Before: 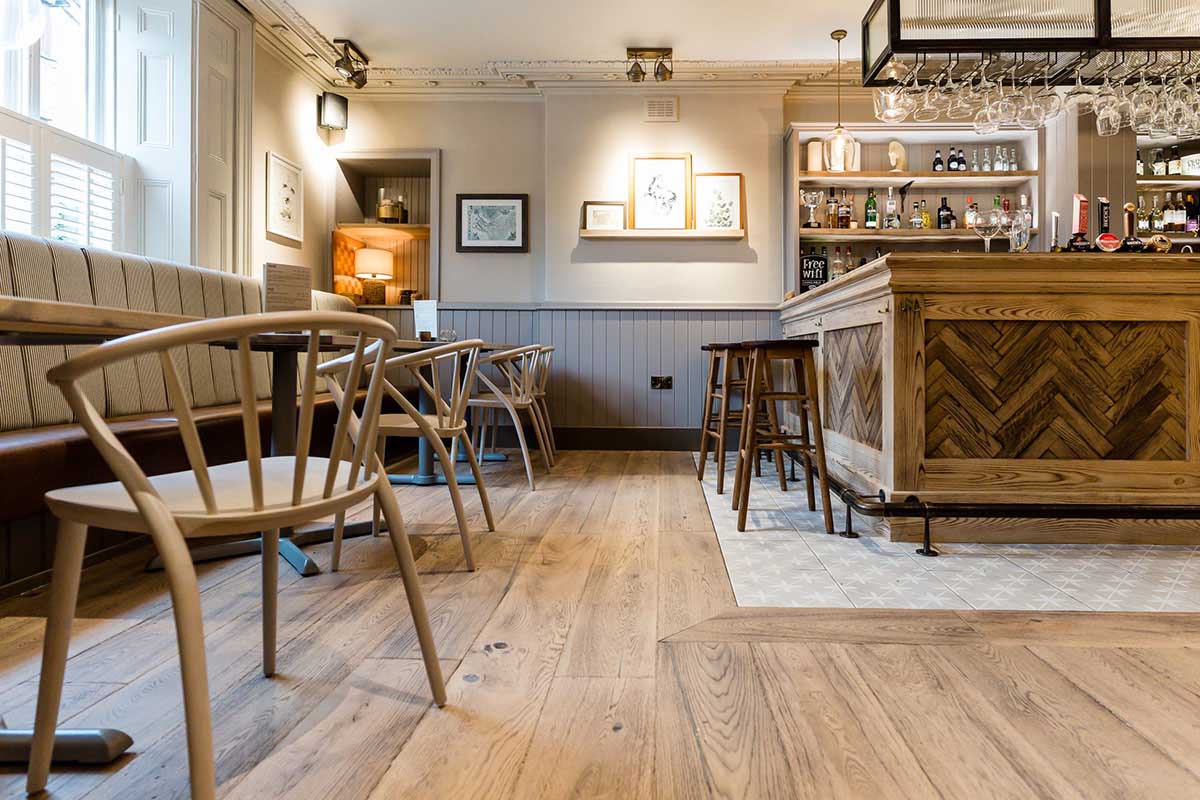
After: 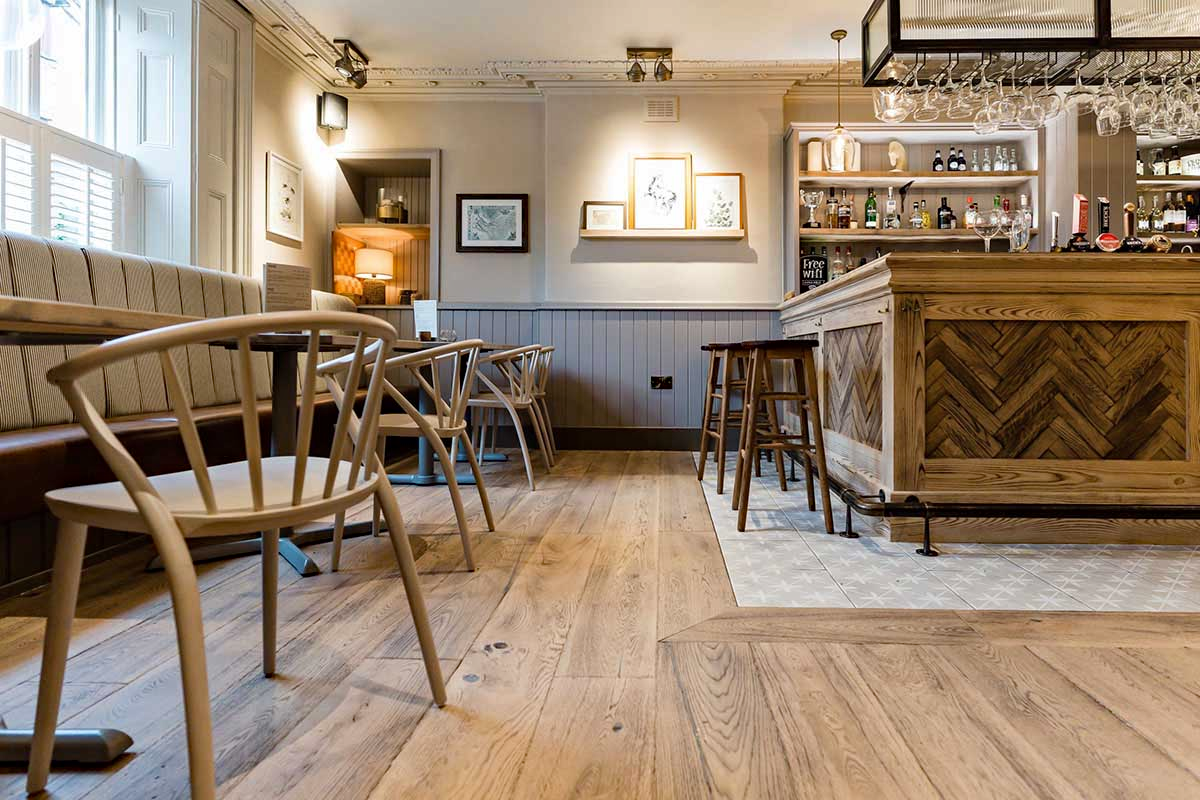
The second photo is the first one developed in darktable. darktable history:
haze removal: compatibility mode true, adaptive false
contrast brightness saturation: saturation -0.05
